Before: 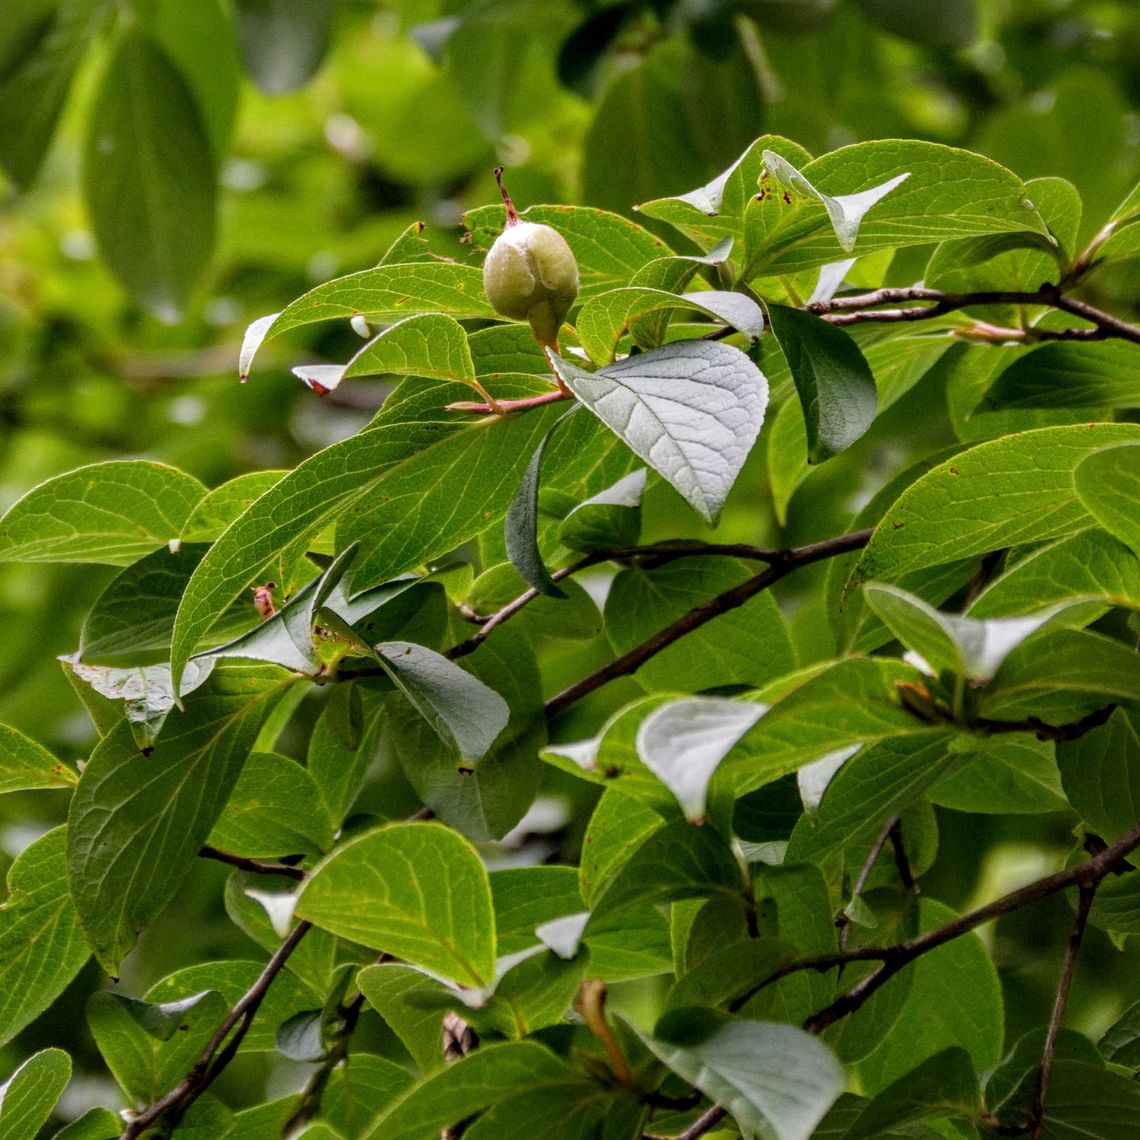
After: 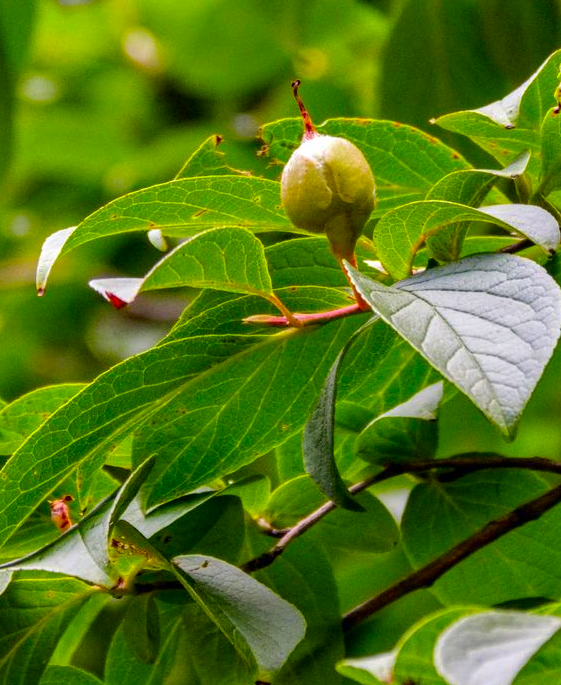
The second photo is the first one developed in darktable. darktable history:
crop: left 17.835%, top 7.675%, right 32.881%, bottom 32.213%
color contrast: green-magenta contrast 1.55, blue-yellow contrast 1.83
